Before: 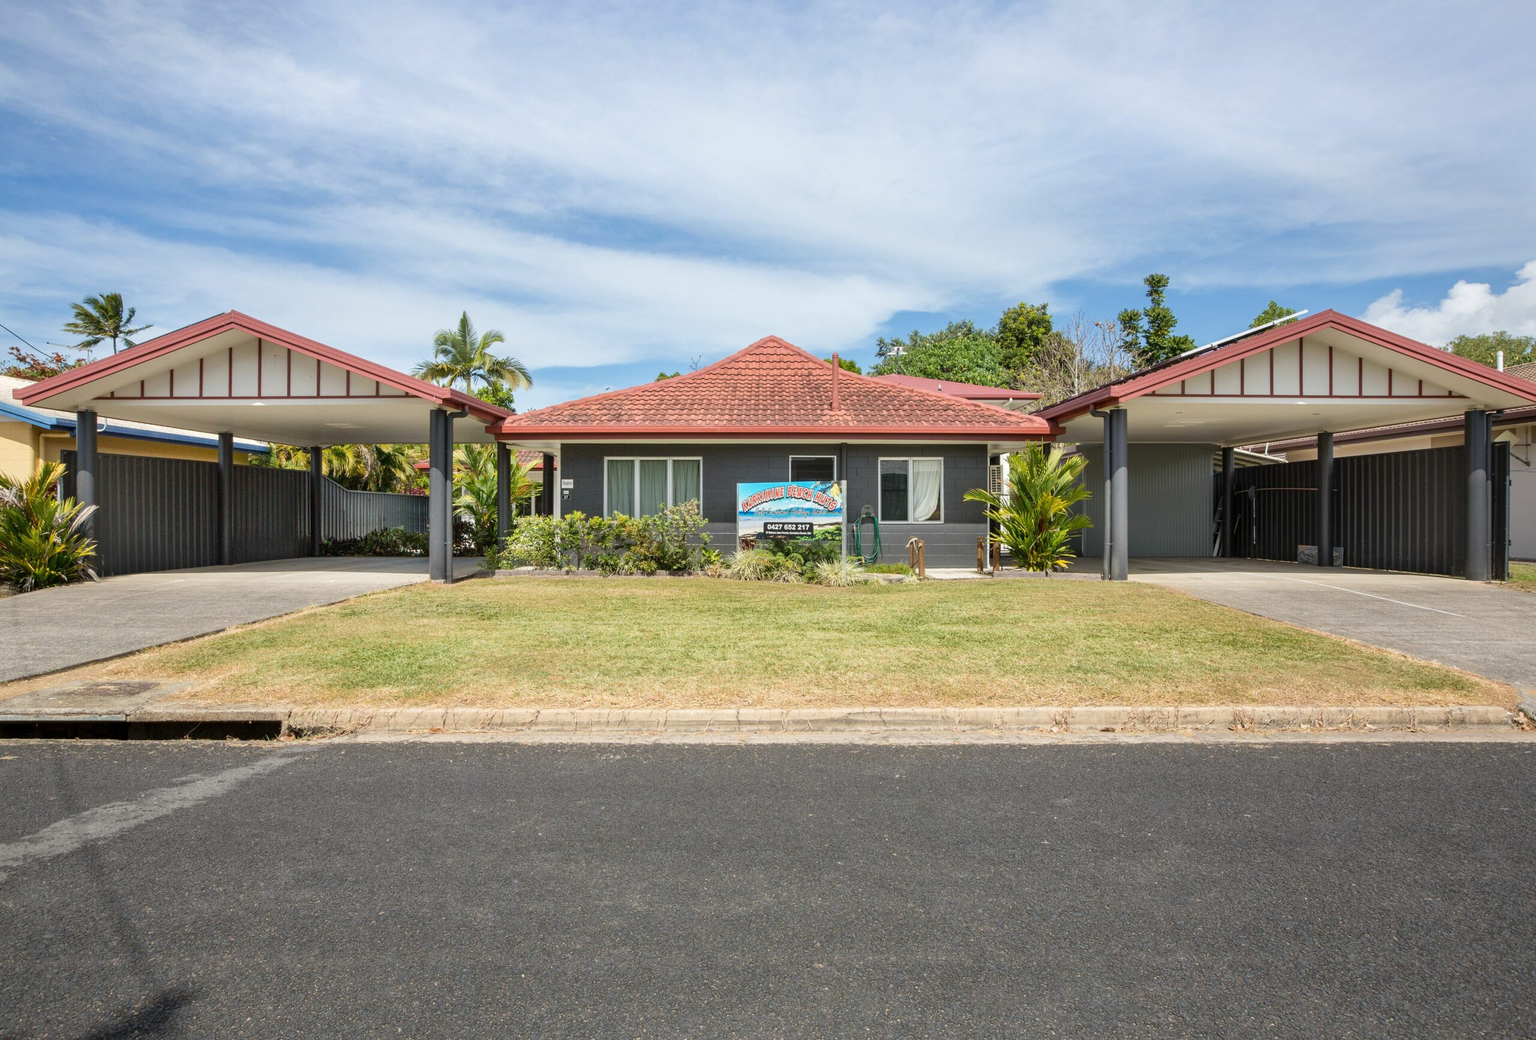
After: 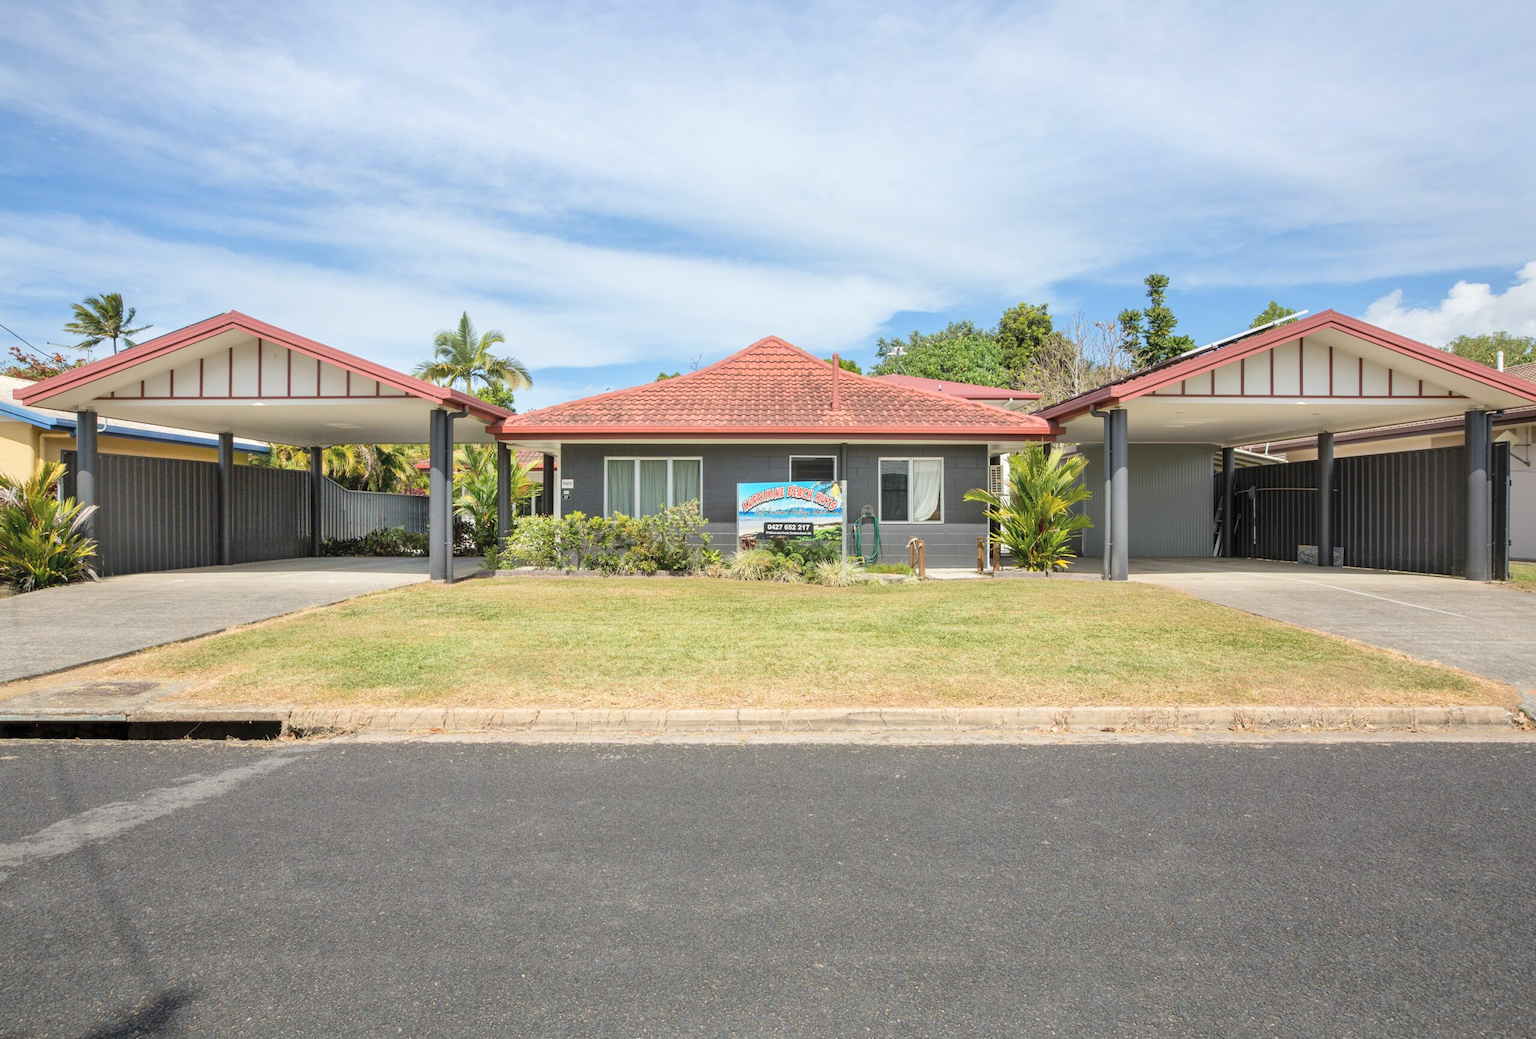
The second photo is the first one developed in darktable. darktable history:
contrast brightness saturation: brightness 0.146
